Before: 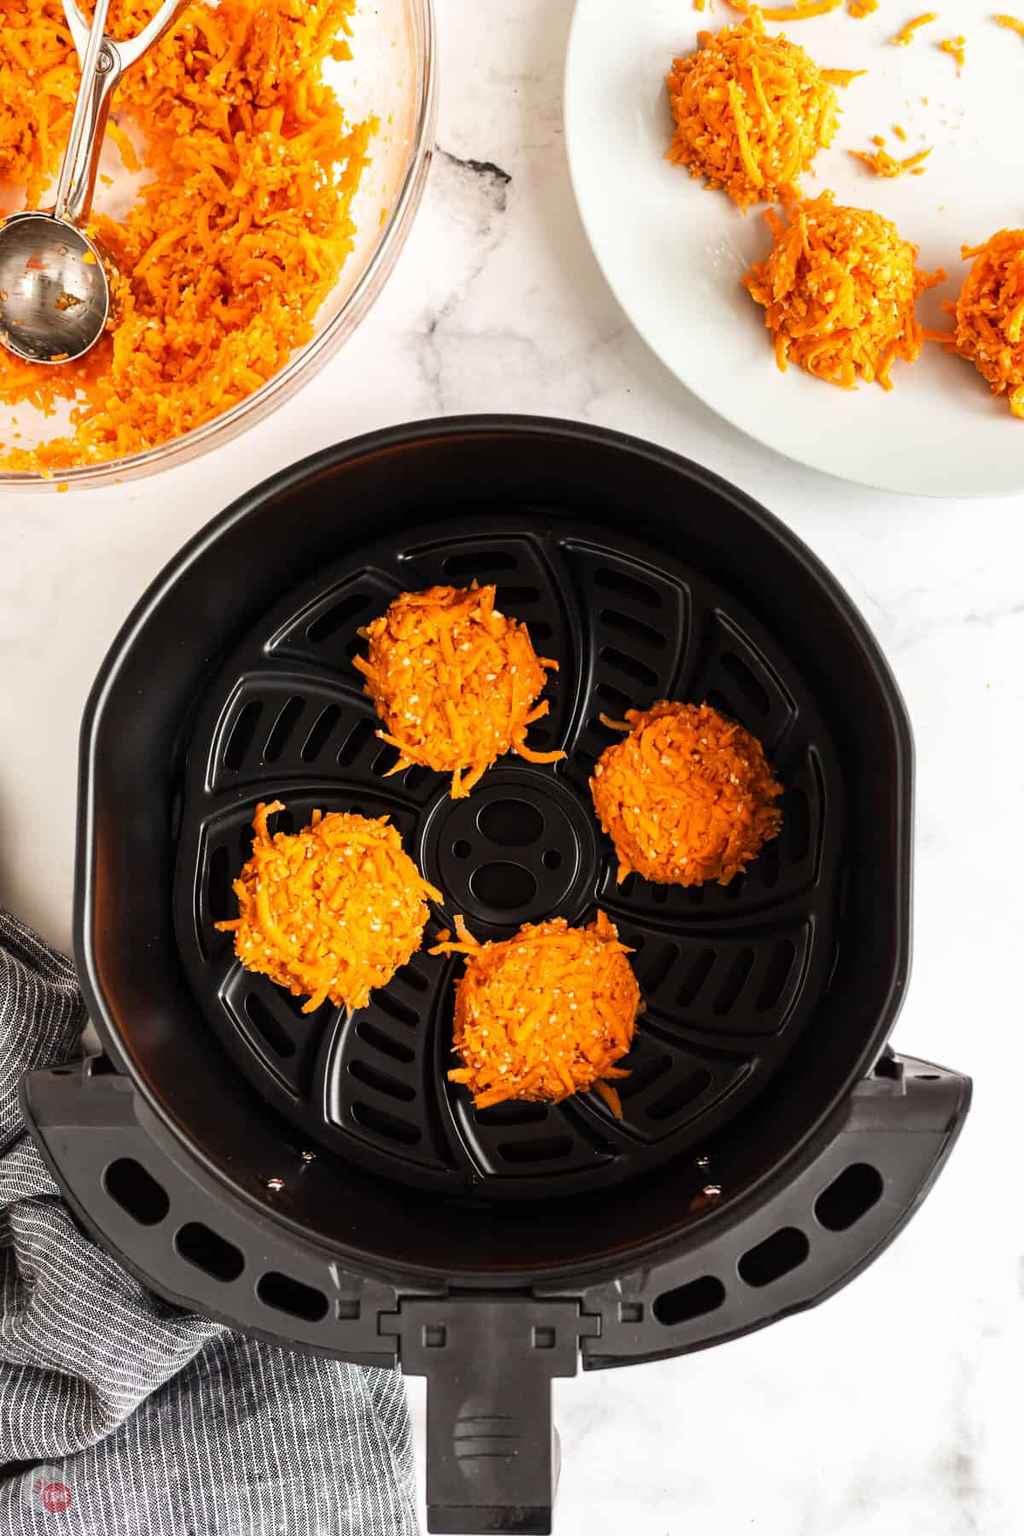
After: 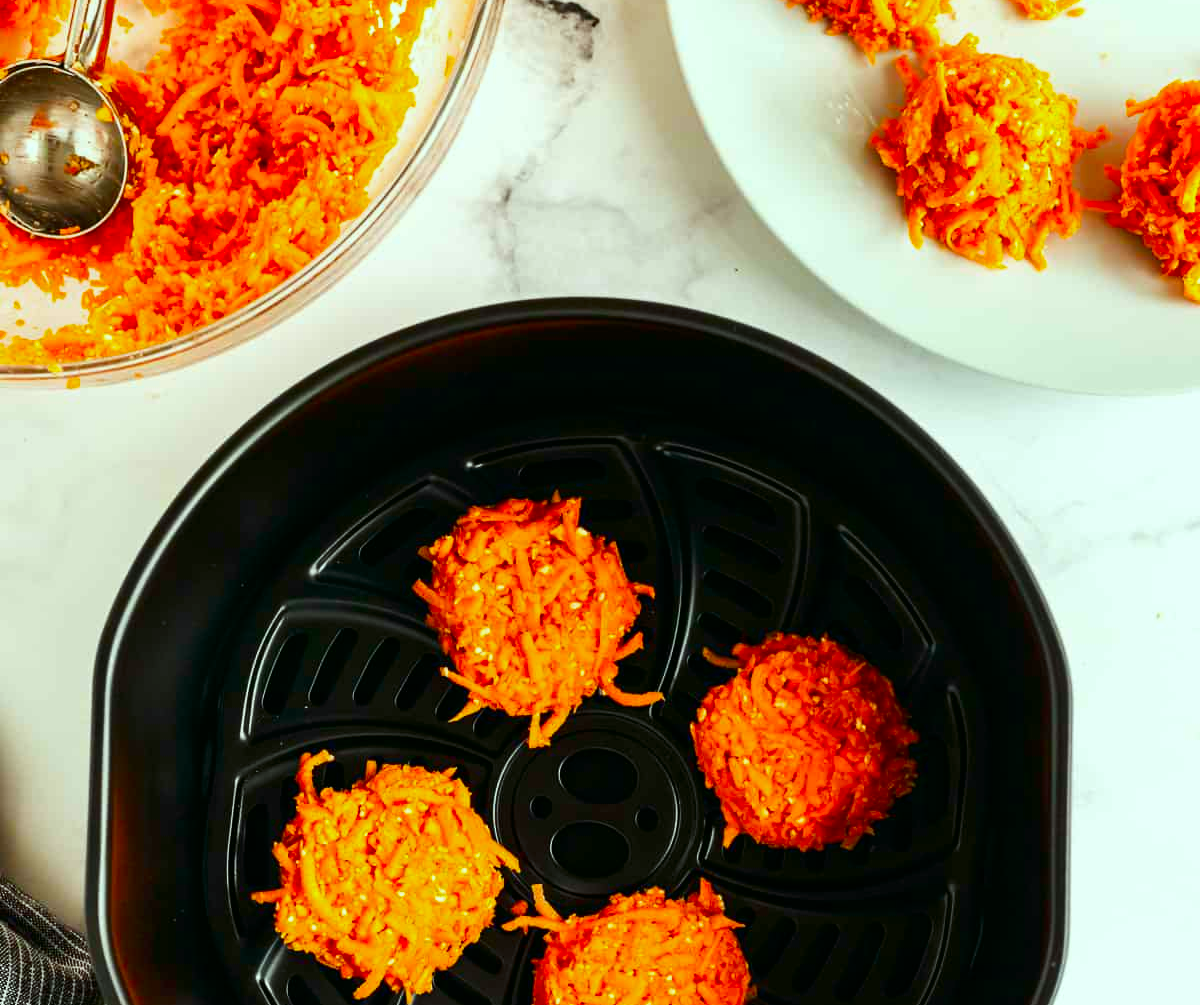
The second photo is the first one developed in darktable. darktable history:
contrast brightness saturation: contrast 0.068, brightness -0.131, saturation 0.062
base curve: curves: ch0 [(0, 0) (0.472, 0.508) (1, 1)], preserve colors none
color correction: highlights a* -7.57, highlights b* 0.905, shadows a* -3.84, saturation 1.44
crop and rotate: top 10.455%, bottom 33.66%
